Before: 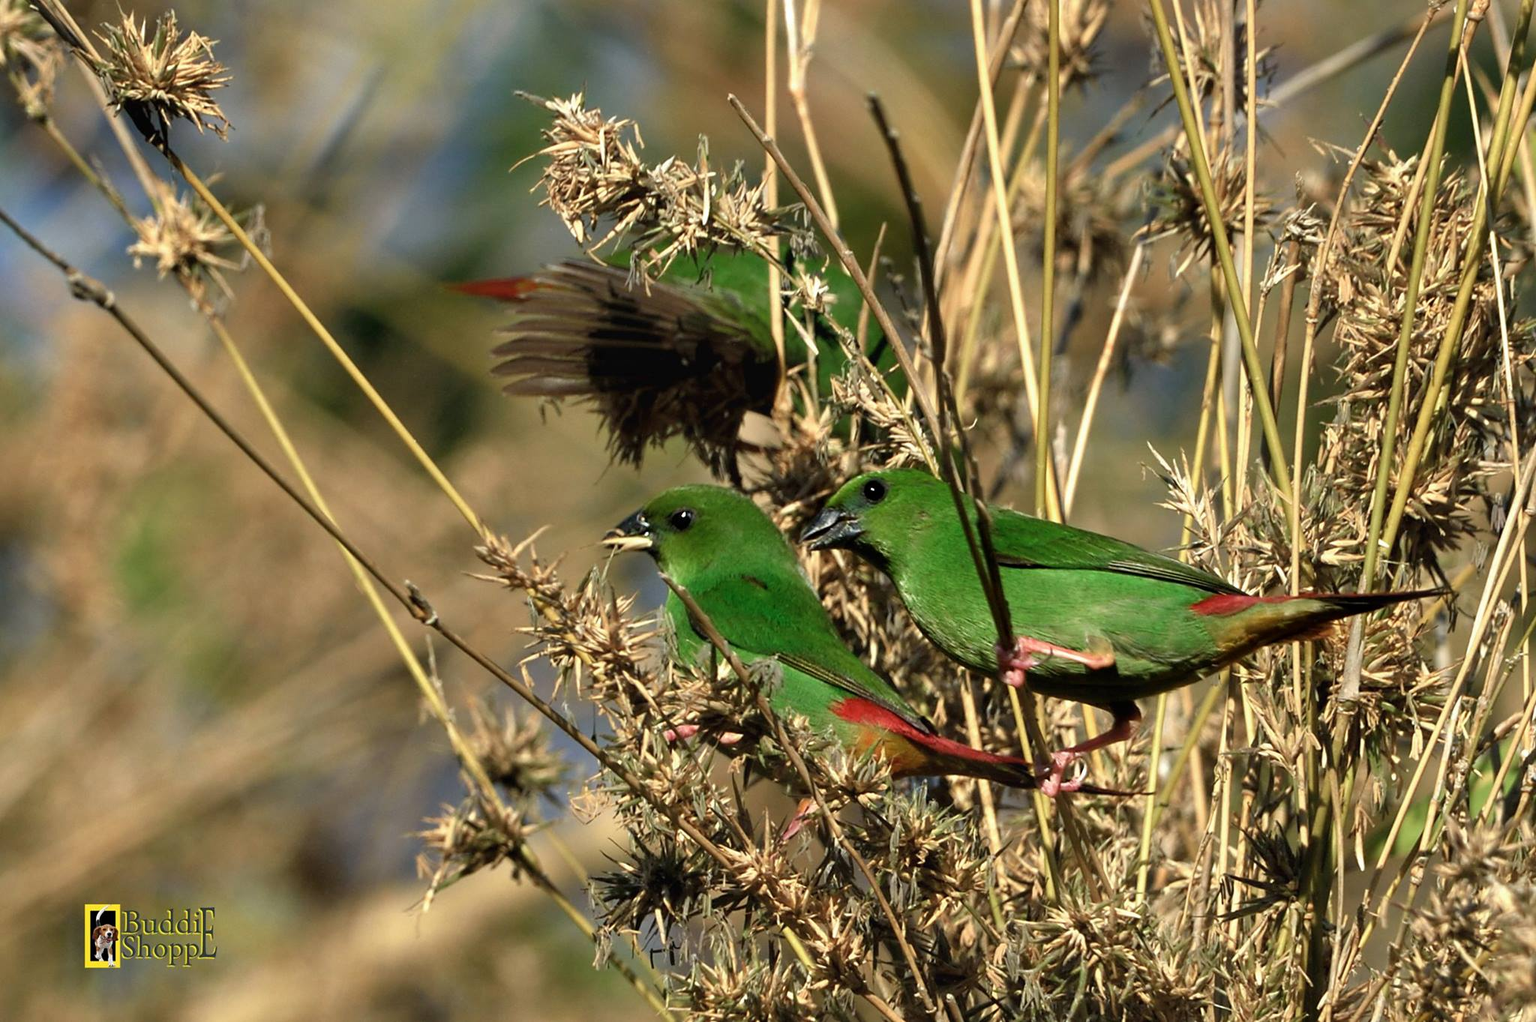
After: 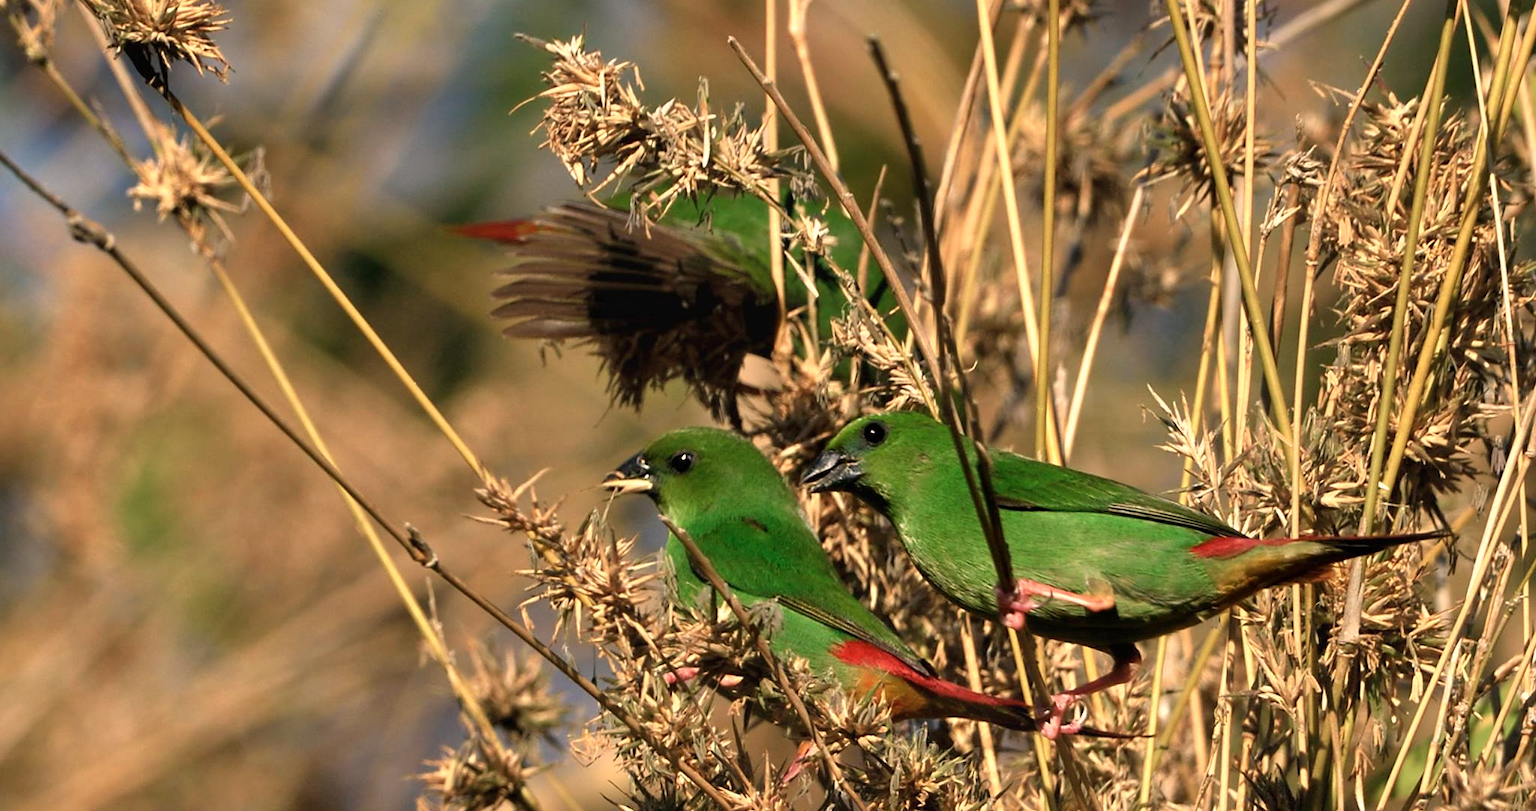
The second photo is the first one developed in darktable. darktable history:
white balance: red 1.127, blue 0.943
crop and rotate: top 5.667%, bottom 14.937%
